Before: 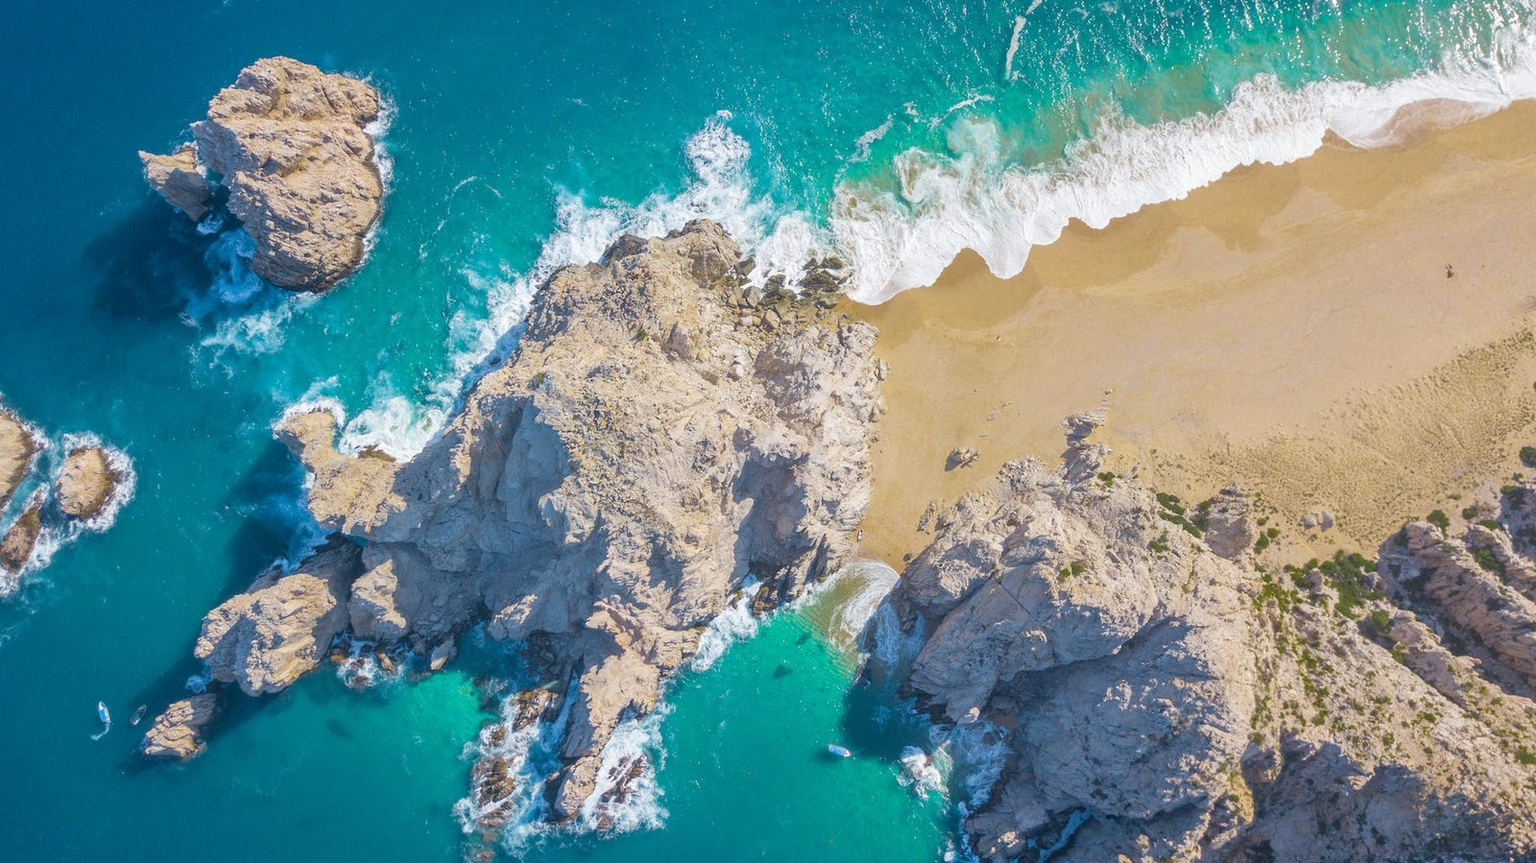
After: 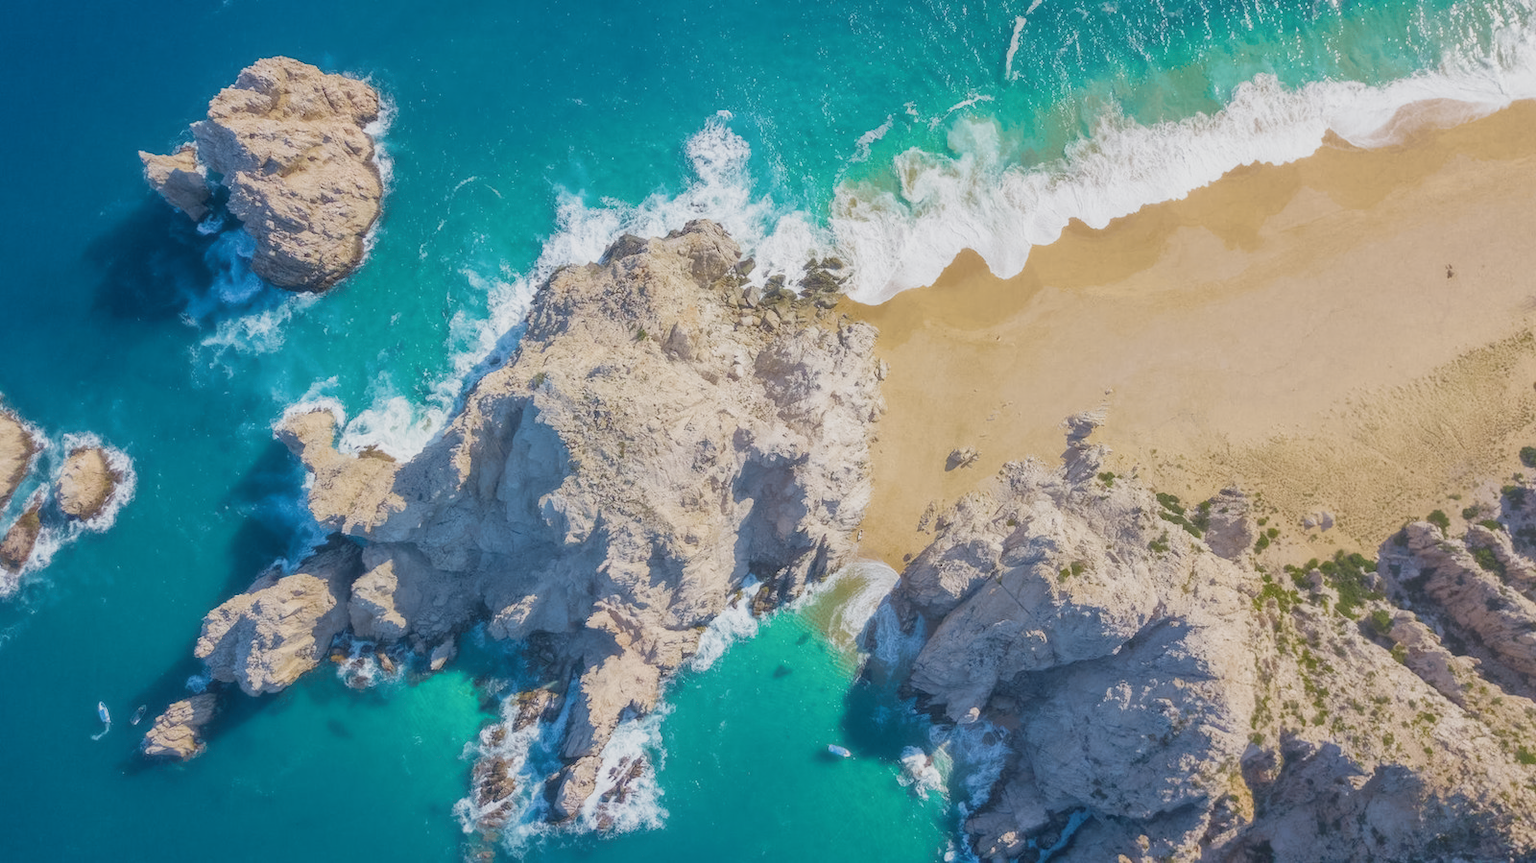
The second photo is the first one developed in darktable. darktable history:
contrast equalizer: octaves 7, y [[0.502, 0.505, 0.512, 0.529, 0.564, 0.588], [0.5 ×6], [0.502, 0.505, 0.512, 0.529, 0.564, 0.588], [0, 0.001, 0.001, 0.004, 0.008, 0.011], [0, 0.001, 0.001, 0.004, 0.008, 0.011]], mix -1
raw chromatic aberrations: on, module defaults
denoise (profiled): strength 1.2, preserve shadows 1.8, a [-1, 0, 0], y [[0.5 ×7] ×4, [0 ×7], [0.5 ×7]], compensate highlight preservation false
sigmoid "neutral gray": contrast 1.22, skew 0.65
